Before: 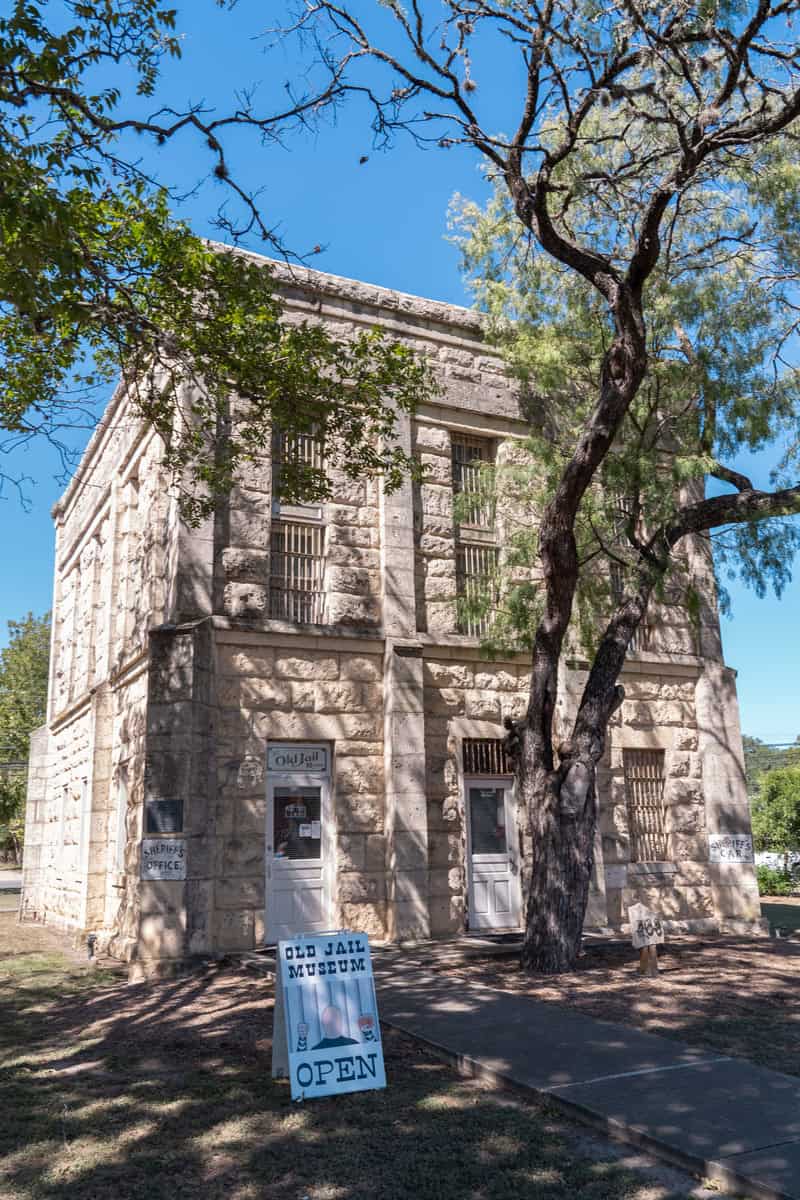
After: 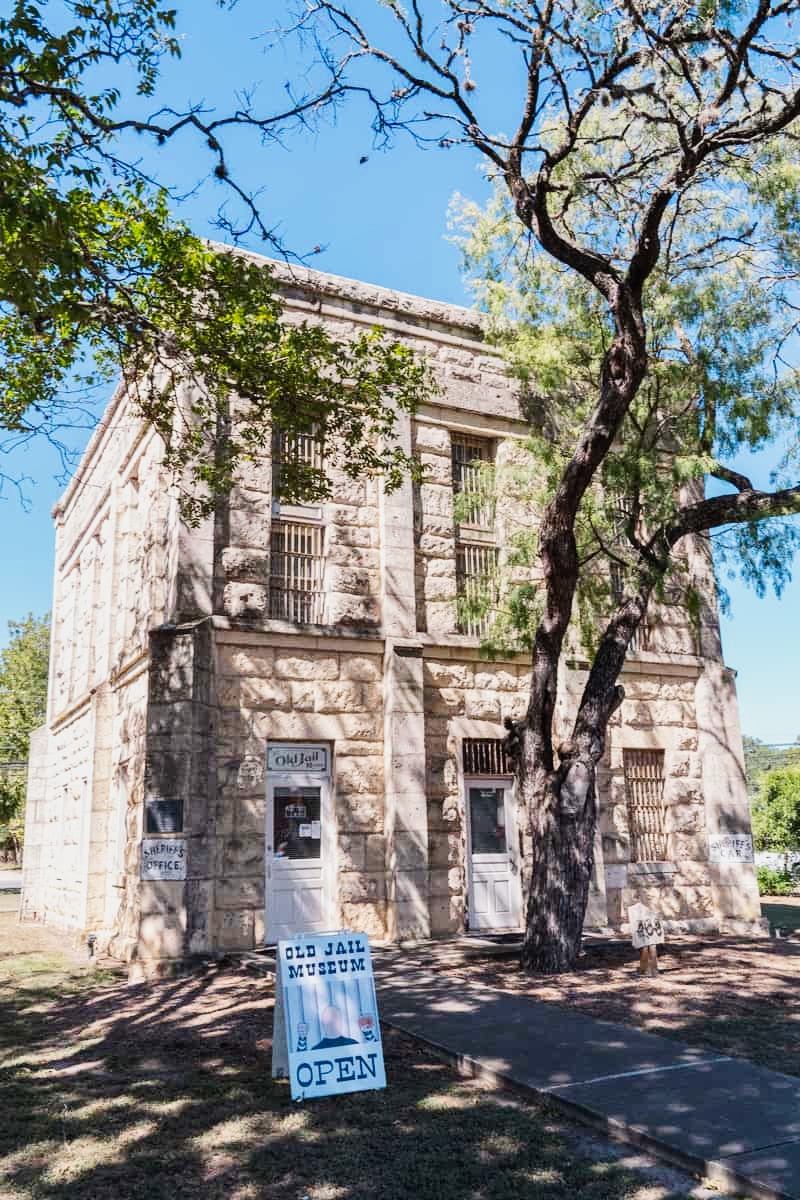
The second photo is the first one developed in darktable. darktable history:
exposure: exposure -0.924 EV, compensate highlight preservation false
tone curve: curves: ch0 [(0, 0.029) (0.087, 0.084) (0.227, 0.239) (0.46, 0.576) (0.657, 0.796) (0.861, 0.932) (0.997, 0.951)]; ch1 [(0, 0) (0.353, 0.344) (0.45, 0.46) (0.502, 0.494) (0.534, 0.523) (0.573, 0.576) (0.602, 0.631) (0.647, 0.669) (1, 1)]; ch2 [(0, 0) (0.333, 0.346) (0.385, 0.395) (0.44, 0.466) (0.5, 0.493) (0.521, 0.56) (0.553, 0.579) (0.573, 0.599) (0.667, 0.777) (1, 1)], preserve colors none
tone equalizer: -8 EV 1.04 EV, -7 EV 0.999 EV, -6 EV 0.999 EV, -5 EV 1.04 EV, -4 EV 1.03 EV, -3 EV 0.768 EV, -2 EV 0.52 EV, -1 EV 0.26 EV, edges refinement/feathering 500, mask exposure compensation -1.57 EV, preserve details no
local contrast: highlights 104%, shadows 102%, detail 119%, midtone range 0.2
